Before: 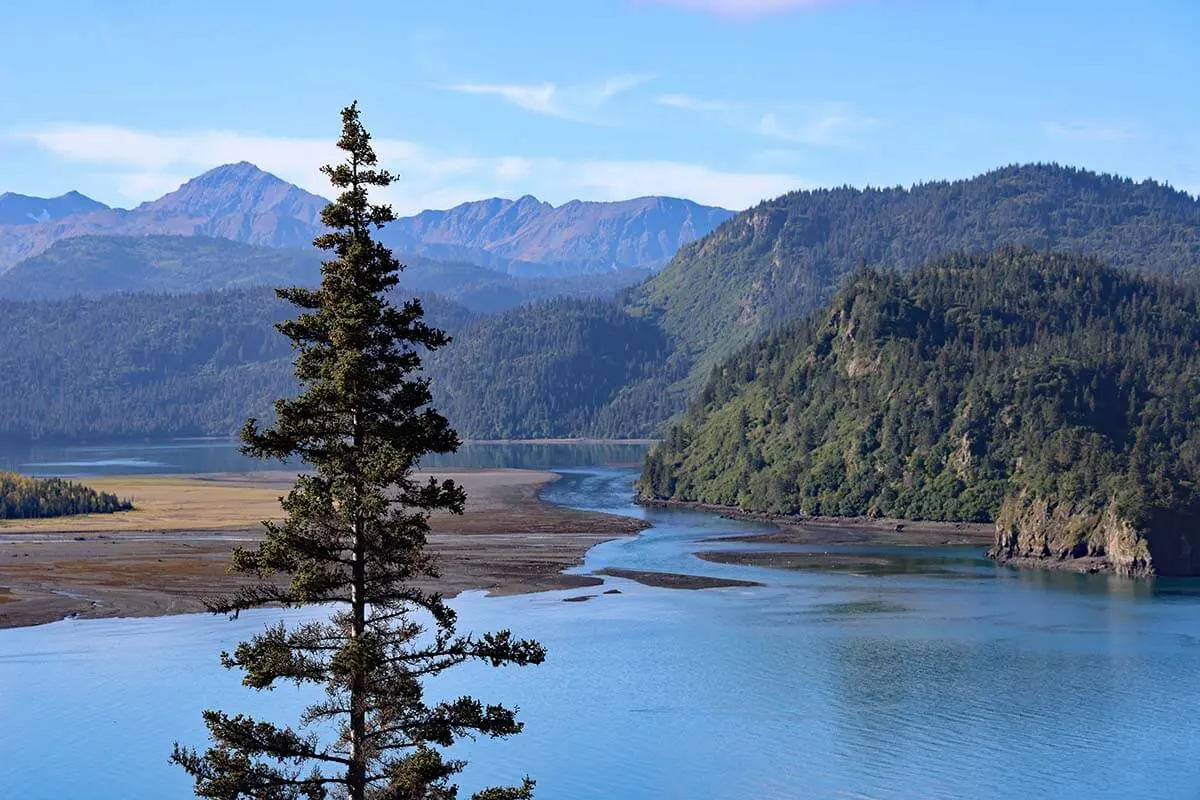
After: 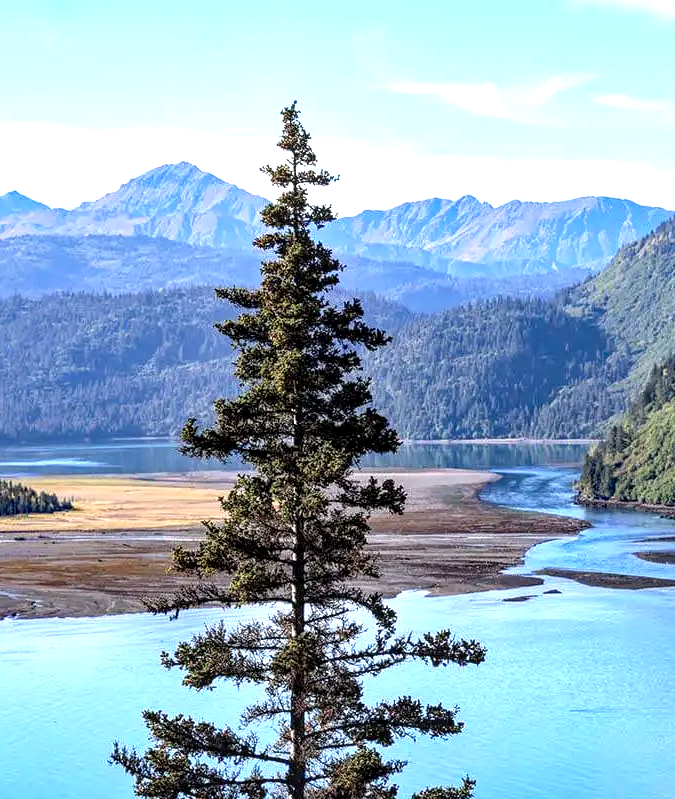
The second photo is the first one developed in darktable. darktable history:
contrast brightness saturation: contrast 0.041, saturation 0.066
crop: left 5.04%, right 38.686%
local contrast: detail 150%
exposure: black level correction 0, exposure 1 EV, compensate exposure bias true, compensate highlight preservation false
